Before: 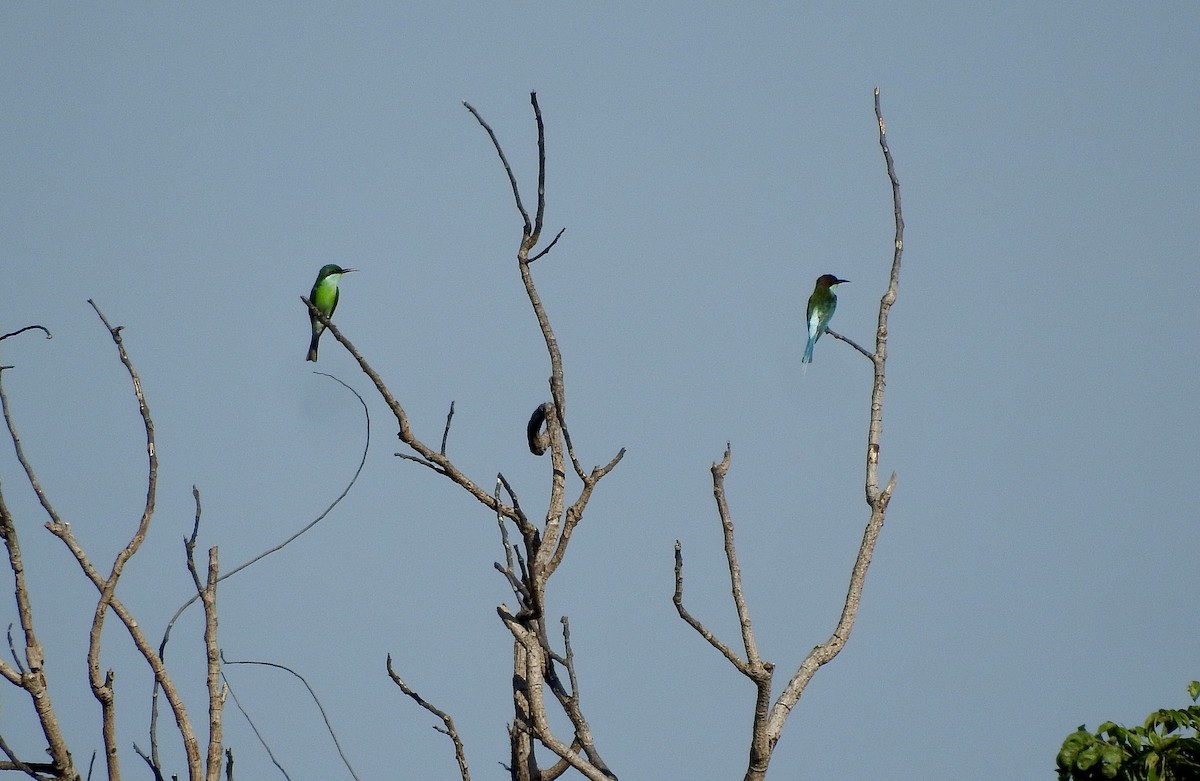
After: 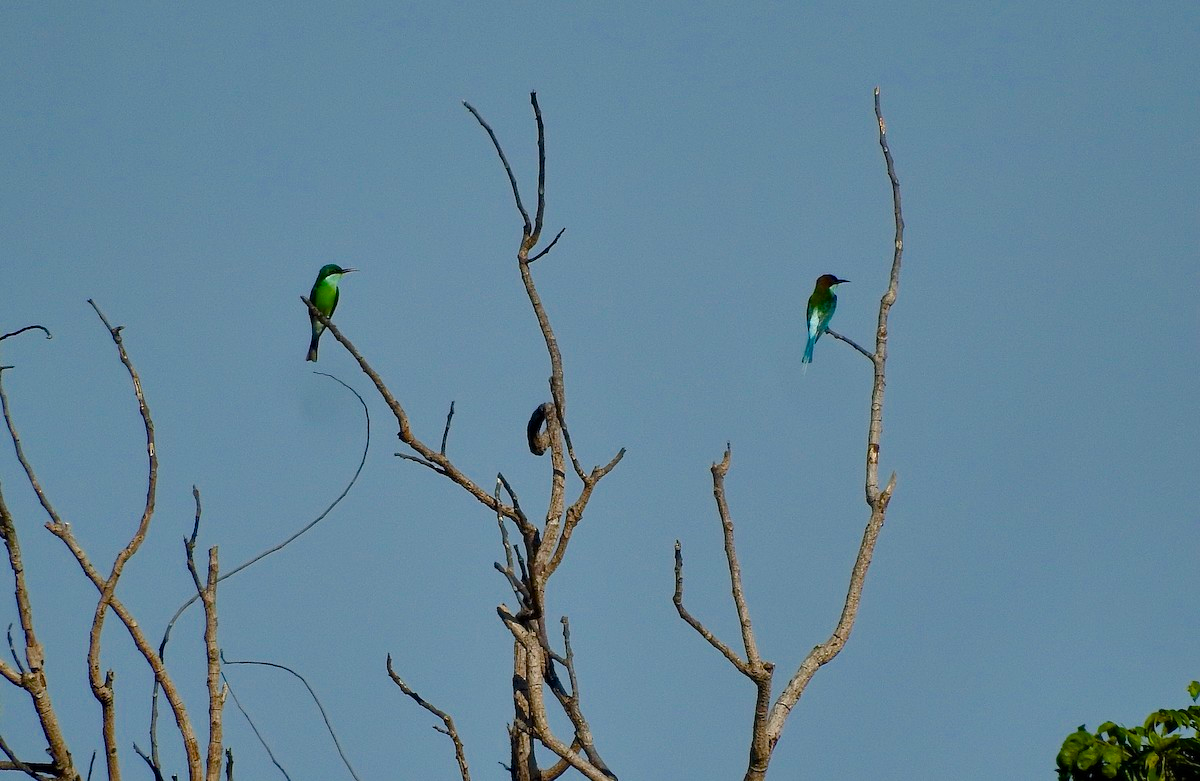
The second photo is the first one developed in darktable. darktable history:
shadows and highlights: white point adjustment -3.48, highlights -63.68, soften with gaussian
color balance rgb: perceptual saturation grading › global saturation 25.463%, global vibrance 10.565%, saturation formula JzAzBz (2021)
